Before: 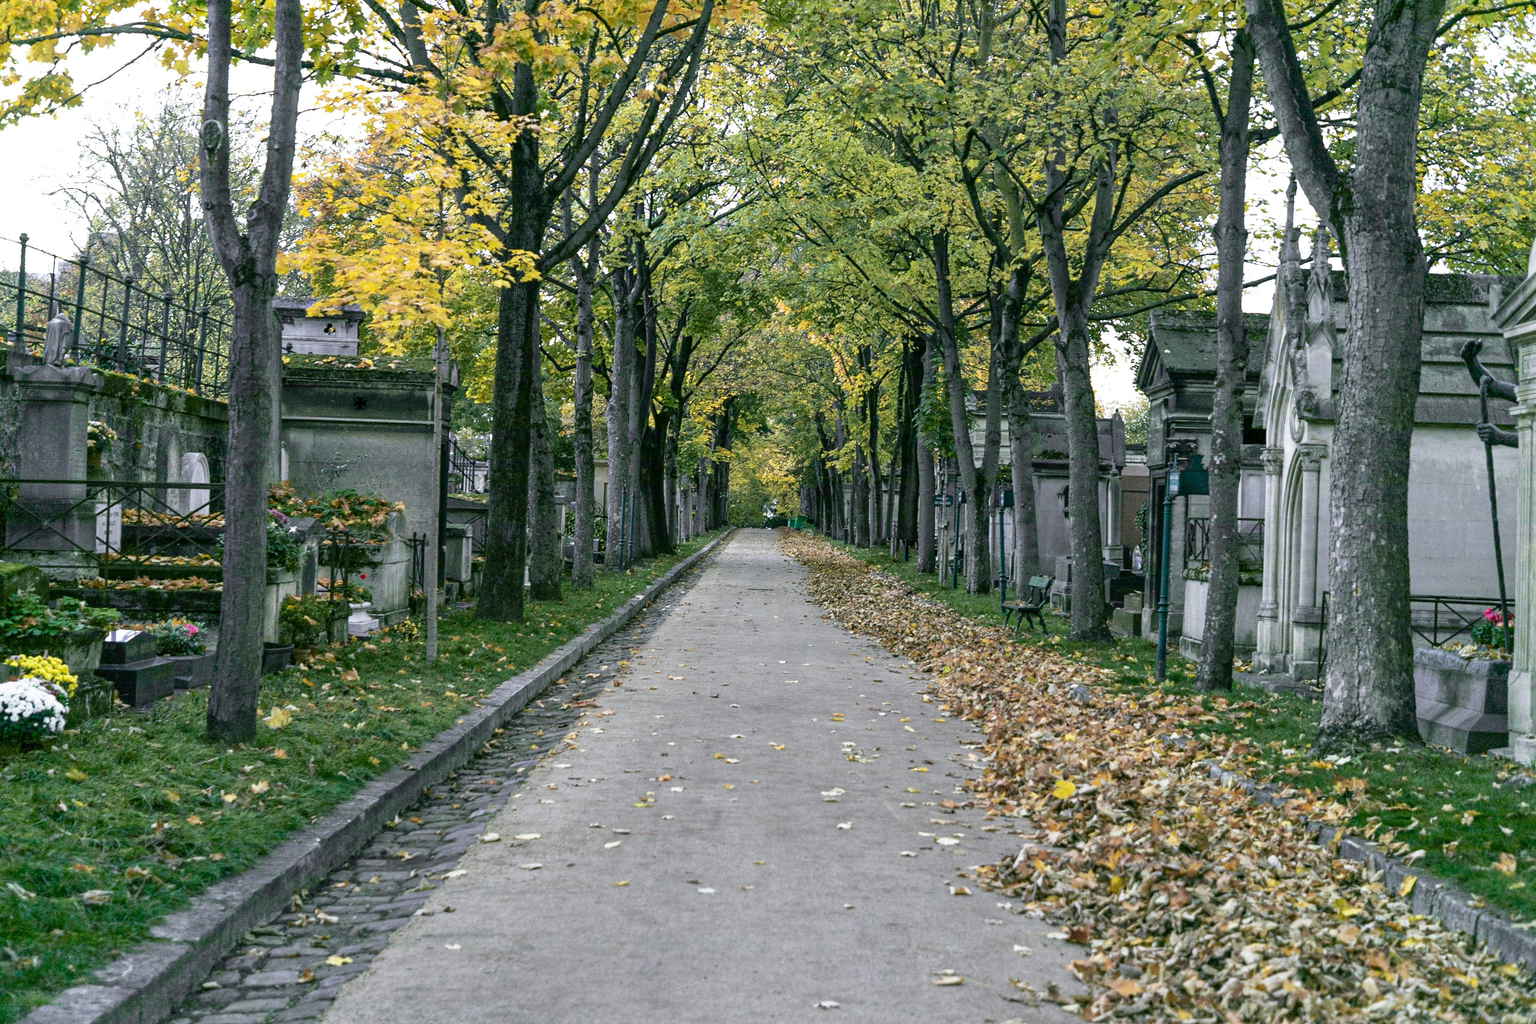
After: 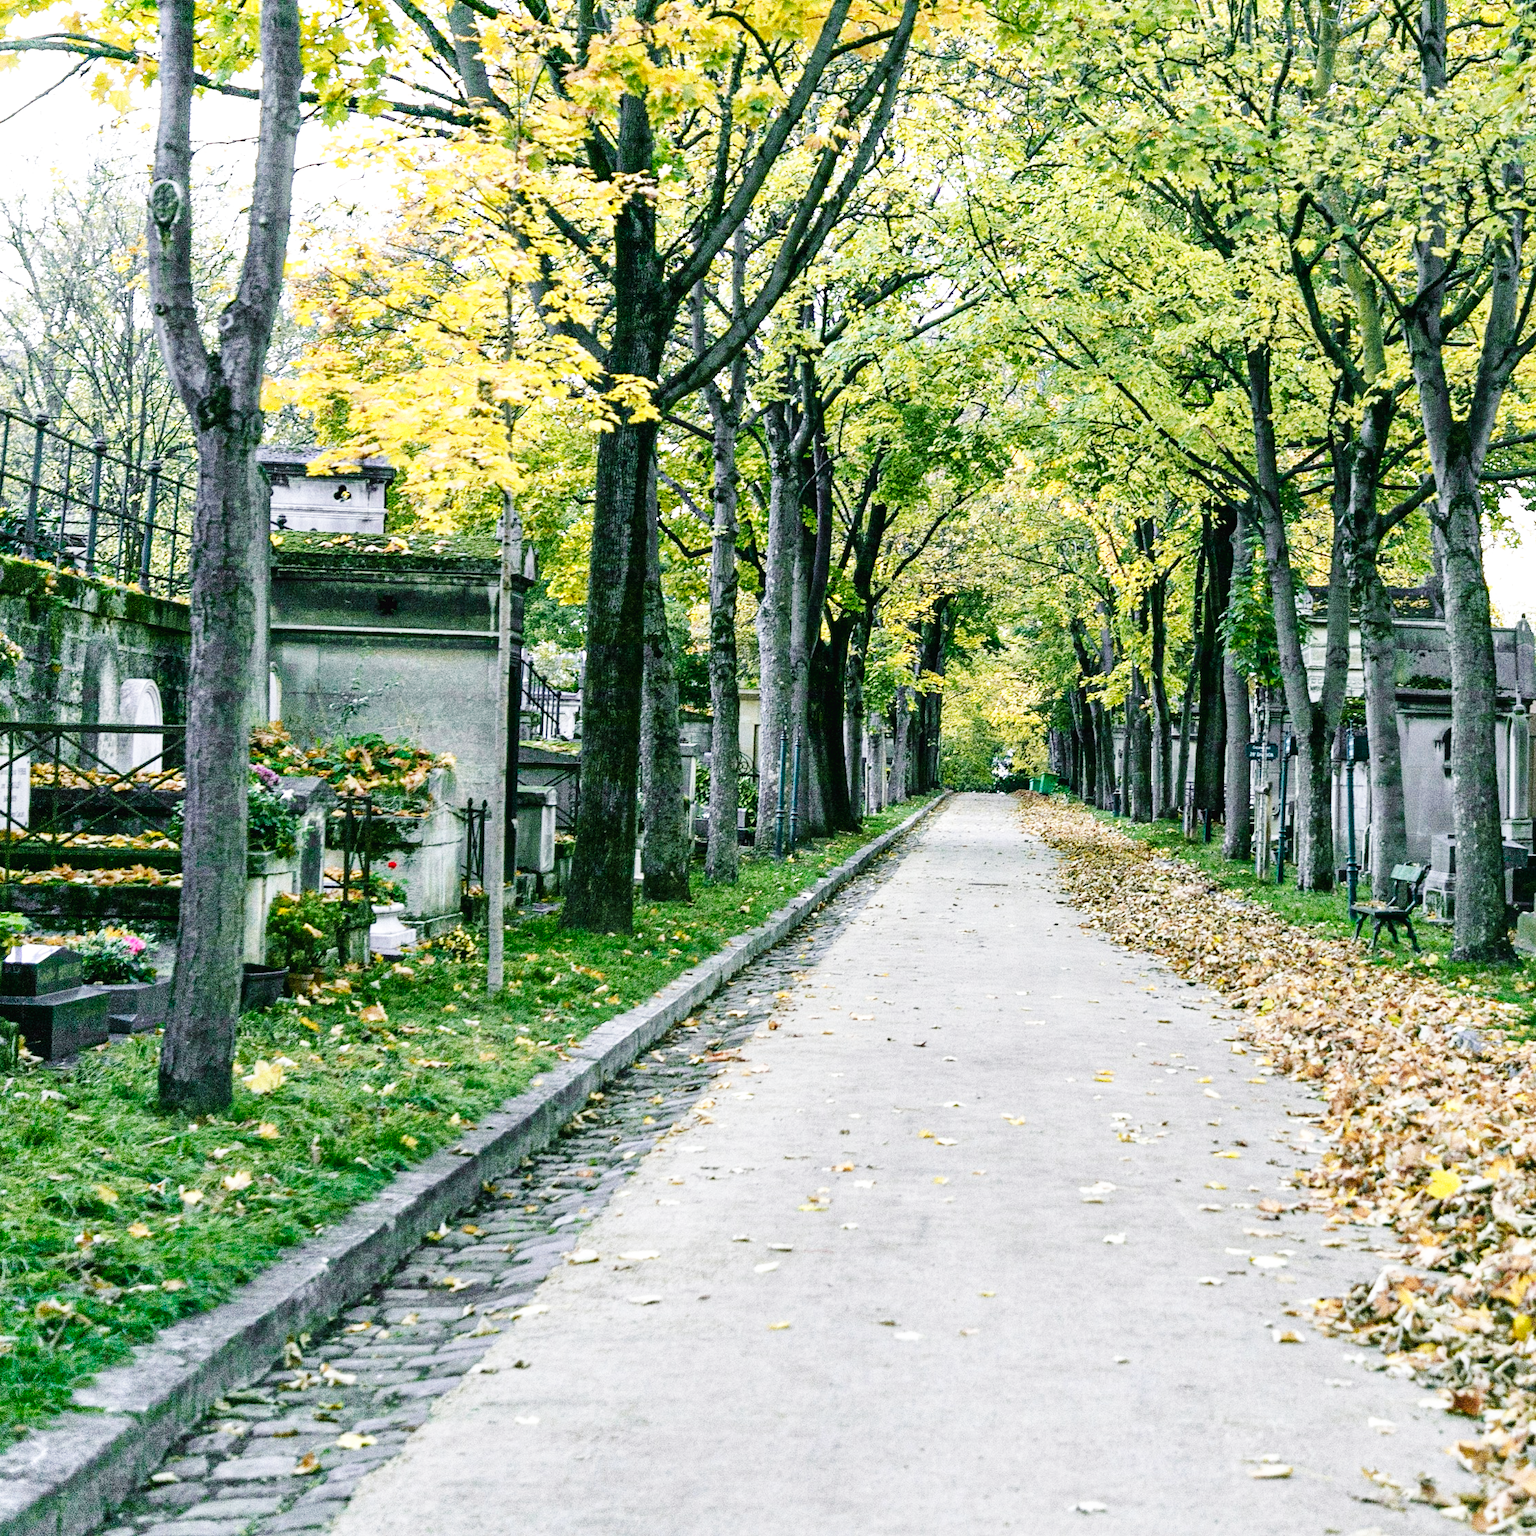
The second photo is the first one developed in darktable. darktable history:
base curve: curves: ch0 [(0, 0.003) (0.001, 0.002) (0.006, 0.004) (0.02, 0.022) (0.048, 0.086) (0.094, 0.234) (0.162, 0.431) (0.258, 0.629) (0.385, 0.8) (0.548, 0.918) (0.751, 0.988) (1, 1)], preserve colors none
crop and rotate: left 6.617%, right 26.717%
